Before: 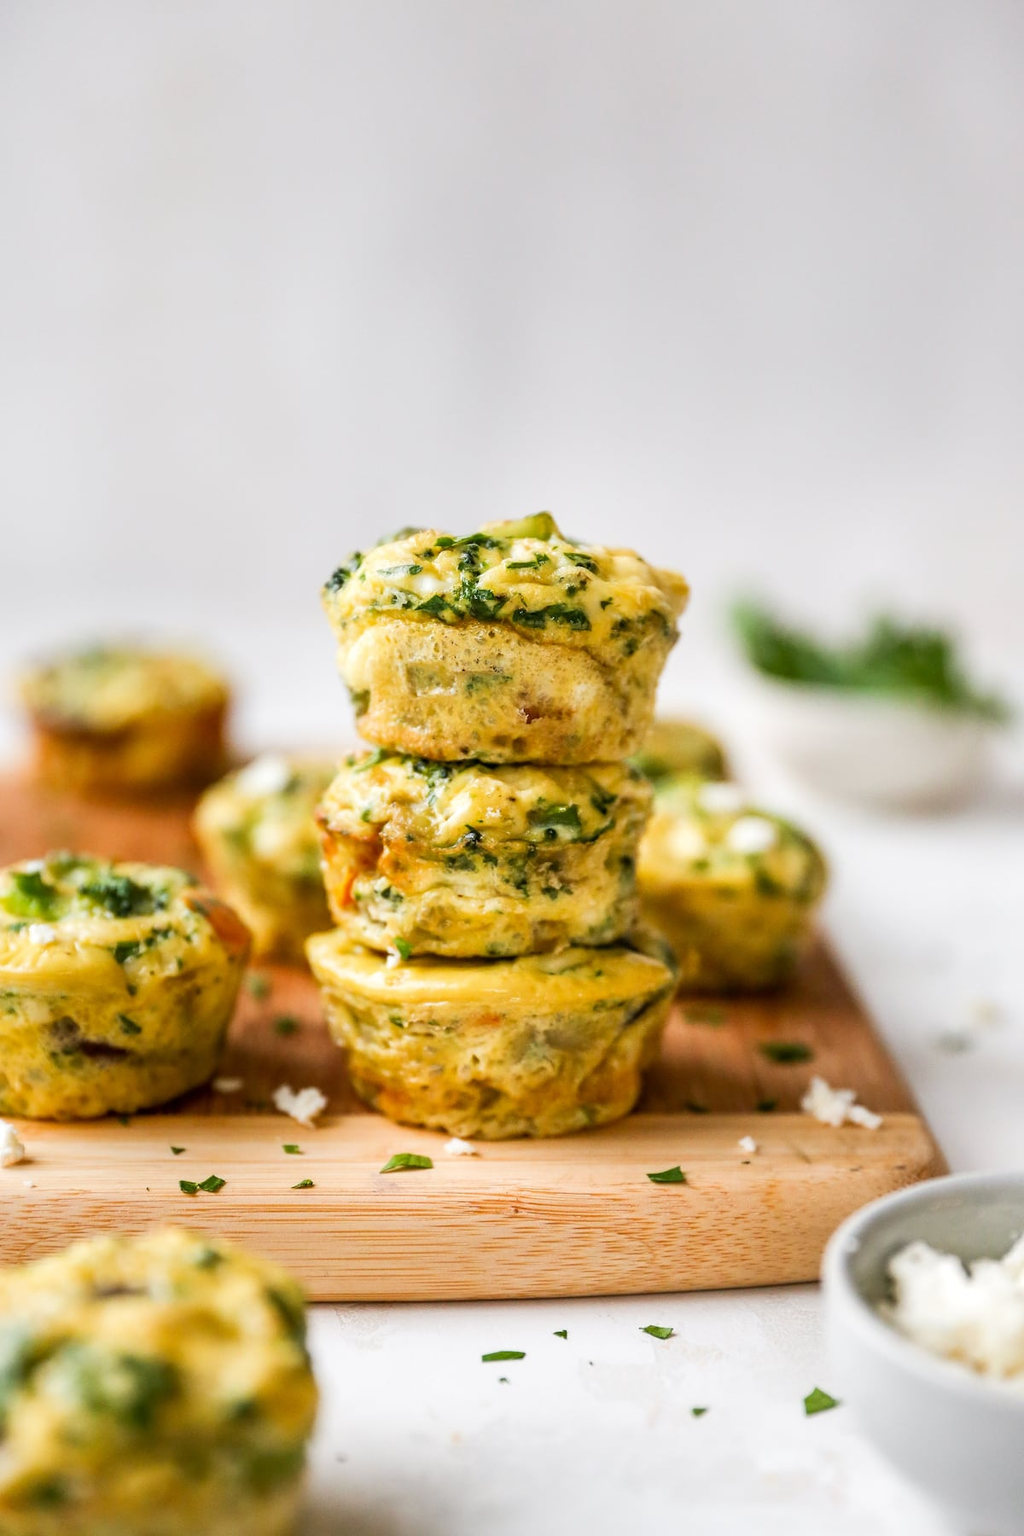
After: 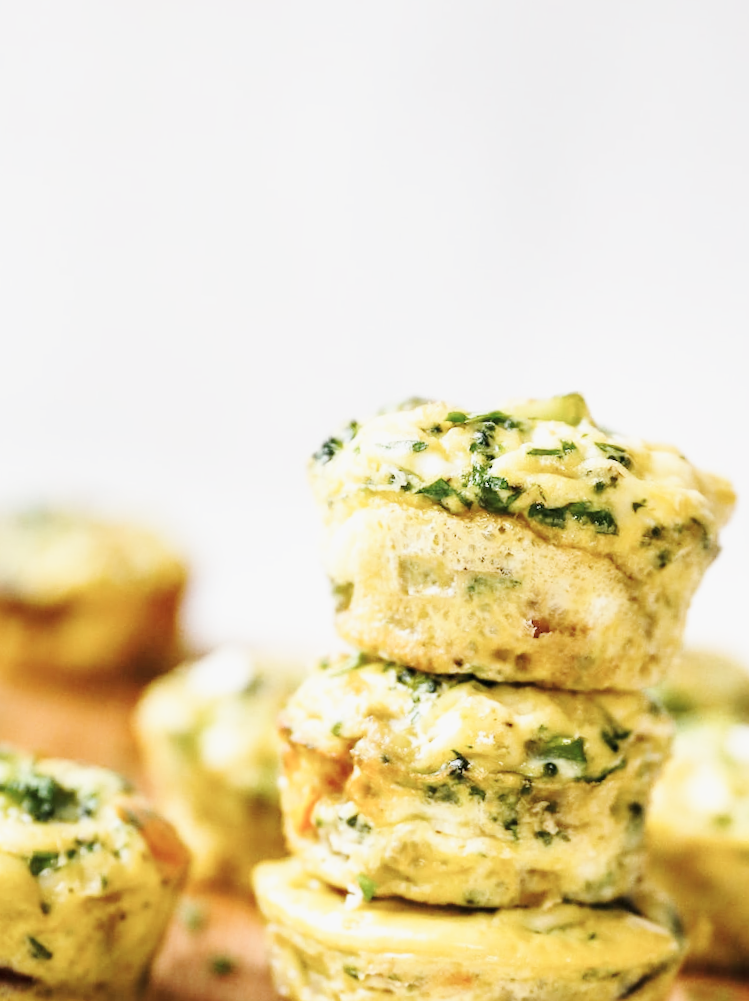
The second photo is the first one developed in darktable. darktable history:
base curve: curves: ch0 [(0, 0) (0.025, 0.046) (0.112, 0.277) (0.467, 0.74) (0.814, 0.929) (1, 0.942)], preserve colors none
crop and rotate: angle -5.01°, left 1.973%, top 6.945%, right 27.656%, bottom 30.36%
color correction: highlights b* 0.013, saturation 0.785
